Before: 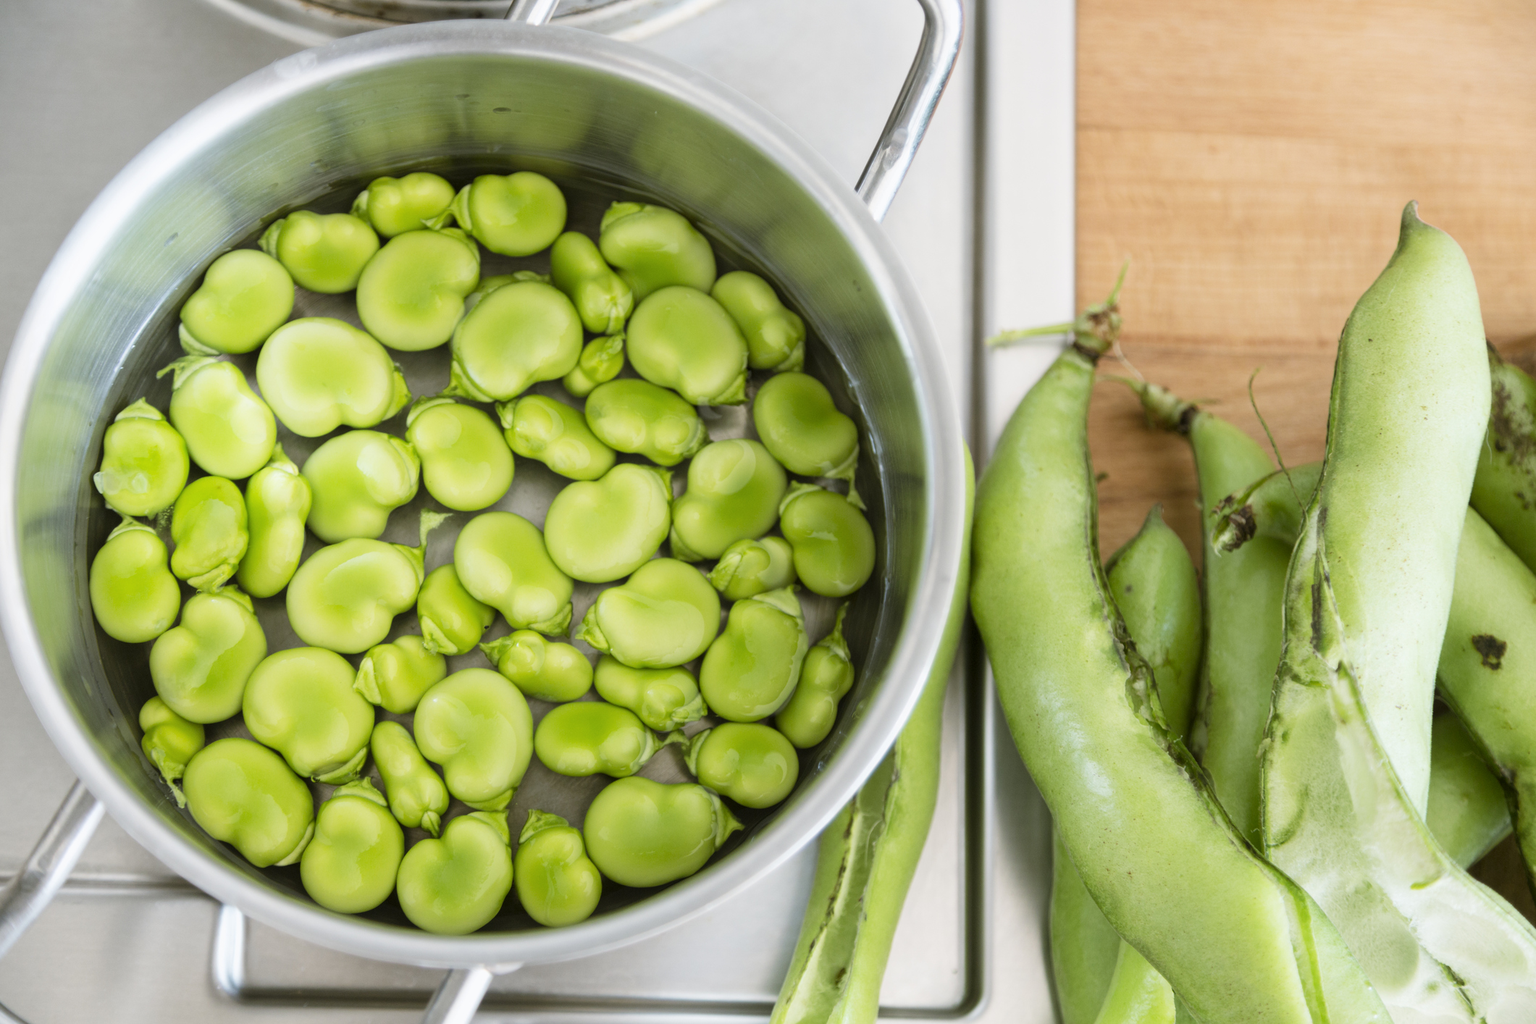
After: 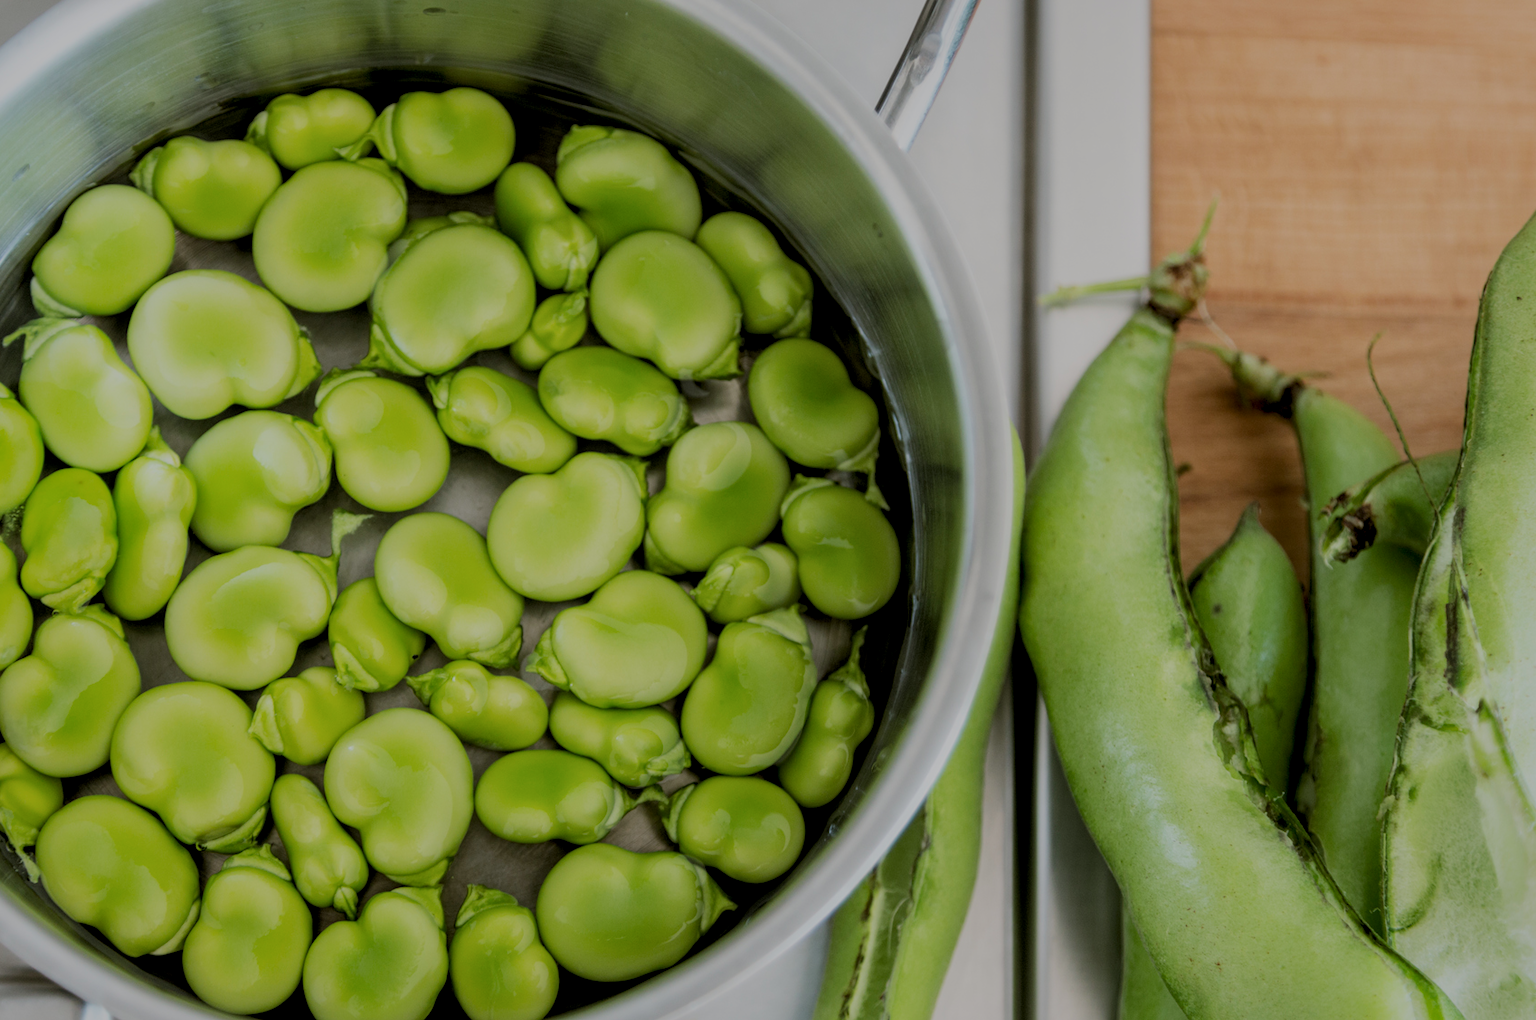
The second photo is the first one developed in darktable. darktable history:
filmic rgb: black relative exposure -7.65 EV, white relative exposure 4.56 EV, hardness 3.61, color science v6 (2022), iterations of high-quality reconstruction 0
contrast brightness saturation: saturation -0.038
local contrast: detail 130%
shadows and highlights: on, module defaults
crop and rotate: left 10.085%, top 9.925%, right 9.816%, bottom 10.26%
exposure: exposure -0.054 EV, compensate exposure bias true, compensate highlight preservation false
